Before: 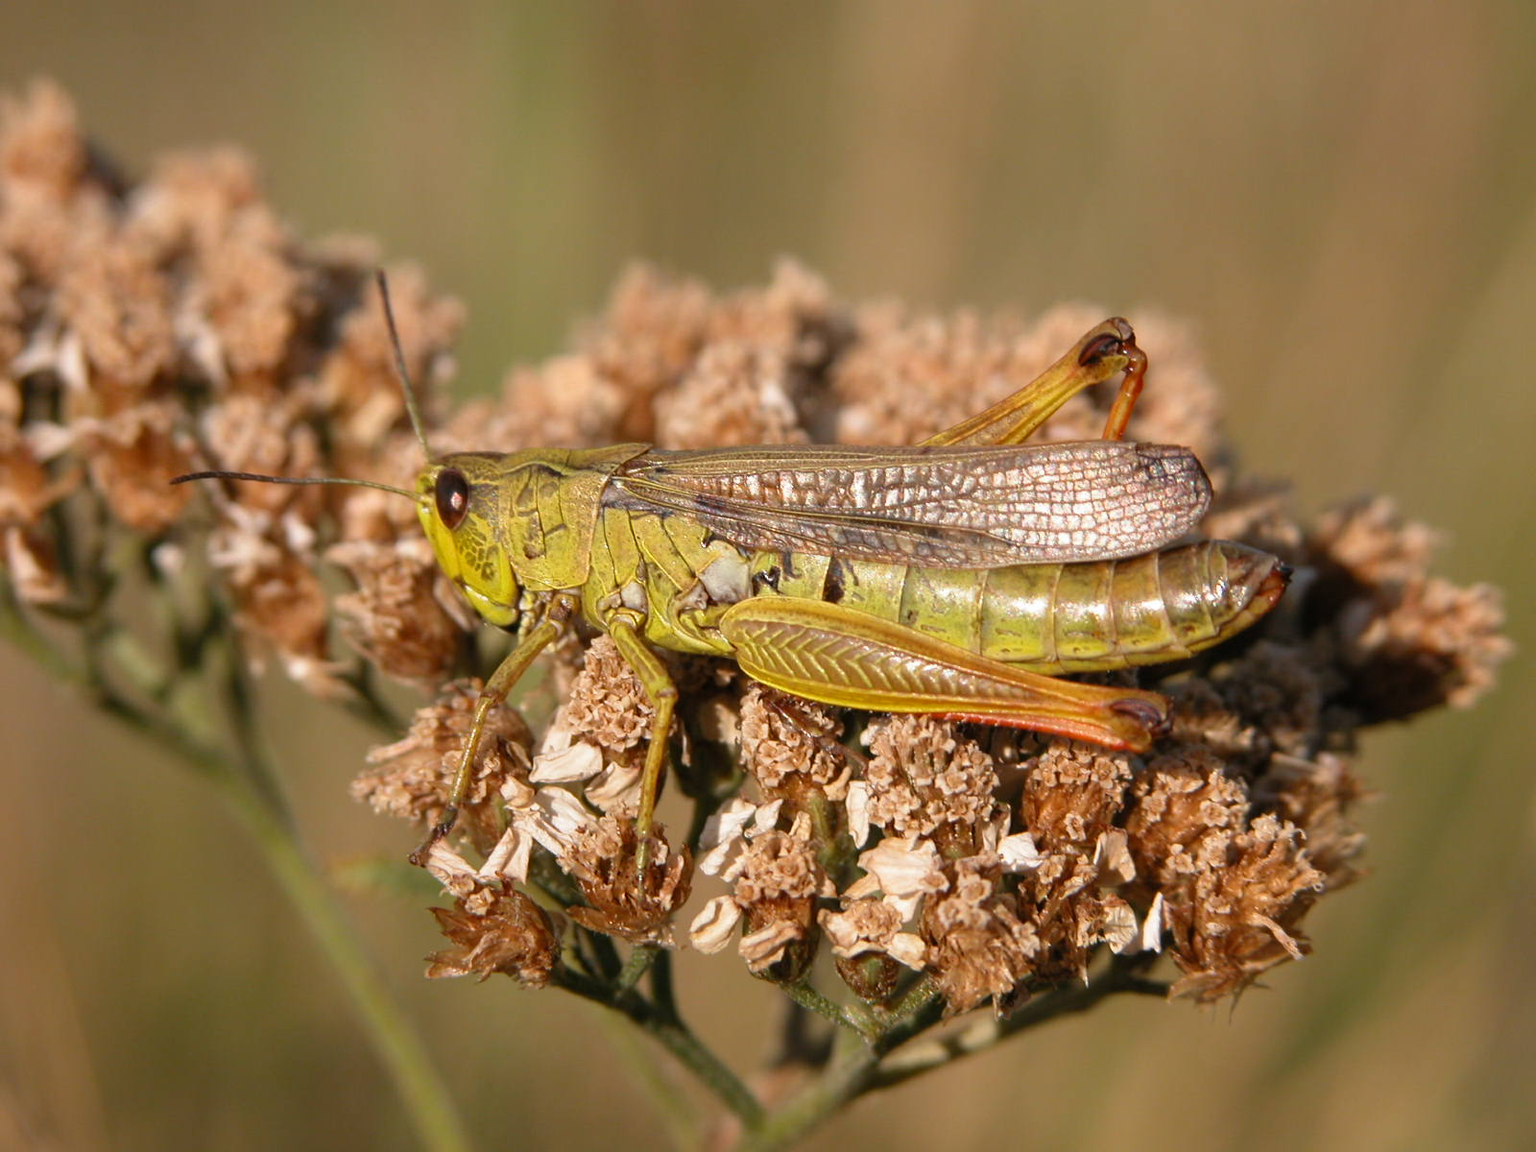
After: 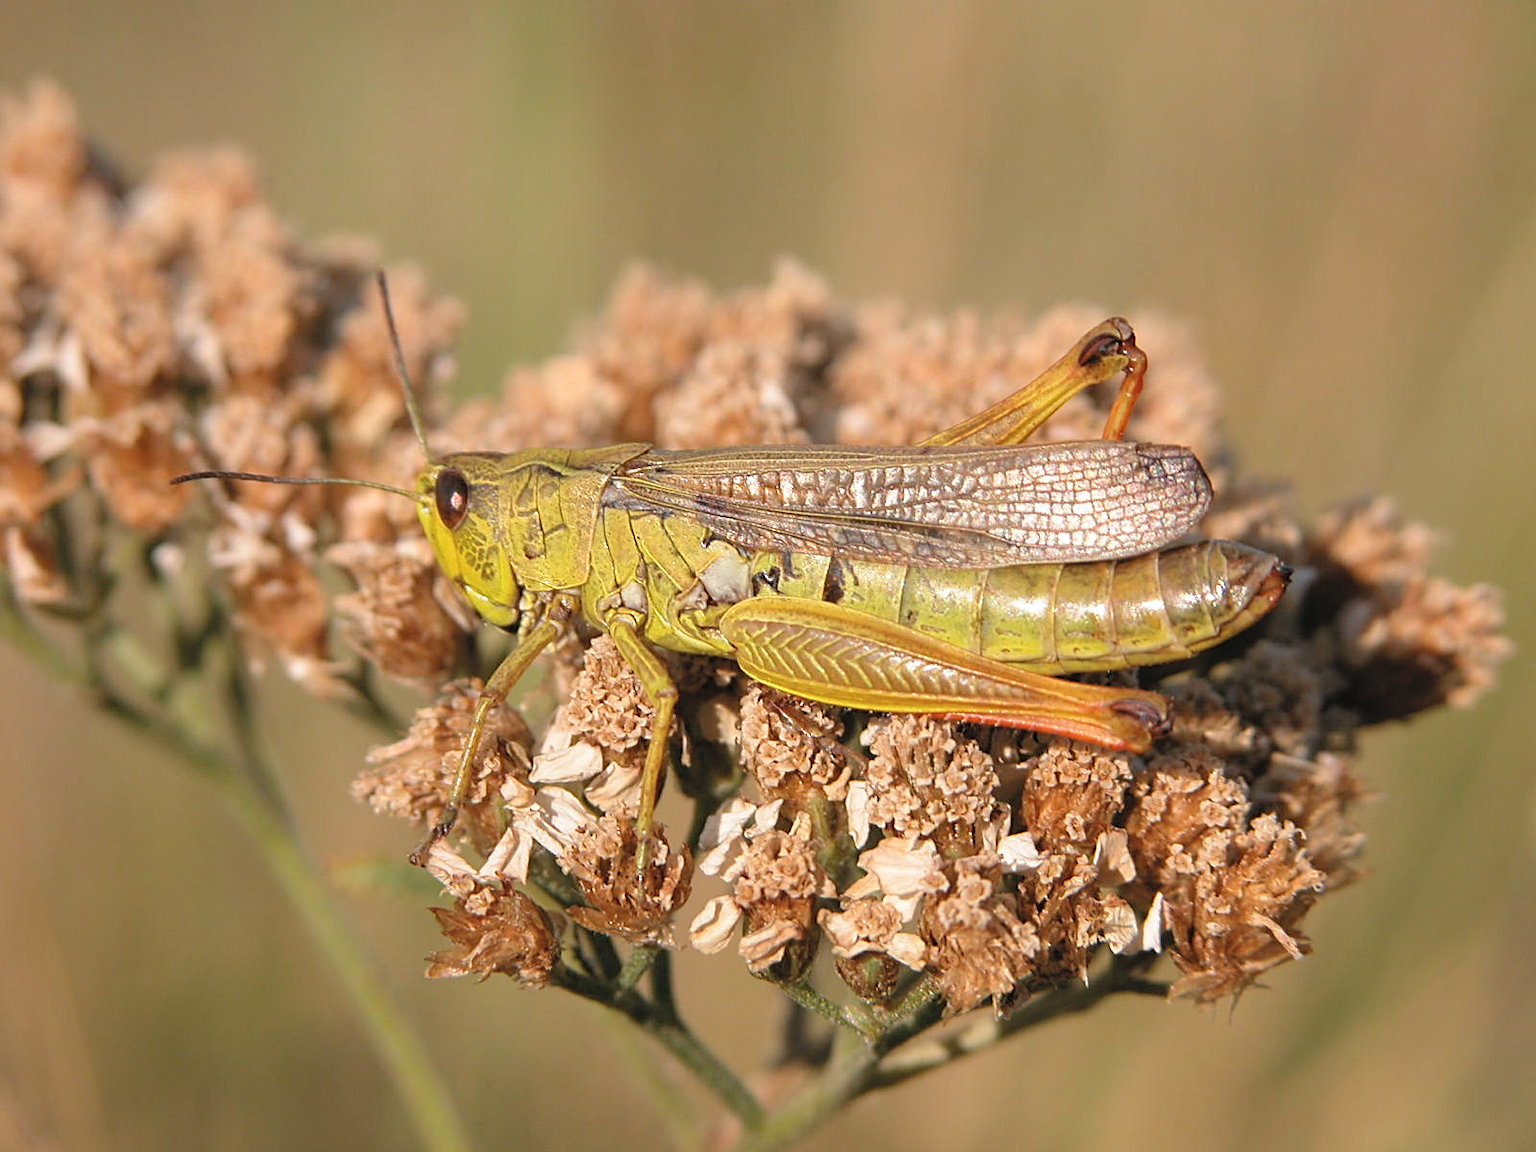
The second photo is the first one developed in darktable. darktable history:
tone equalizer: mask exposure compensation -0.502 EV
contrast brightness saturation: brightness 0.144
sharpen: on, module defaults
